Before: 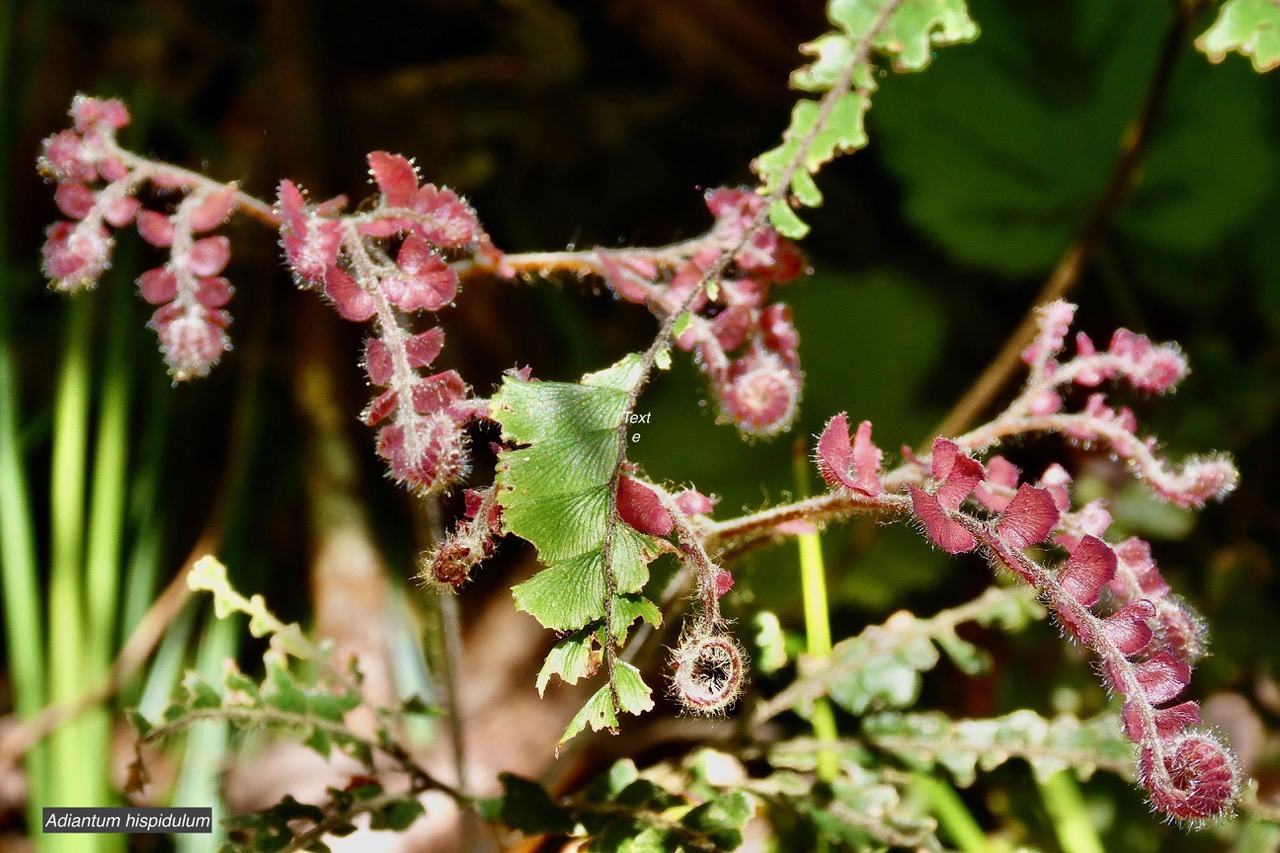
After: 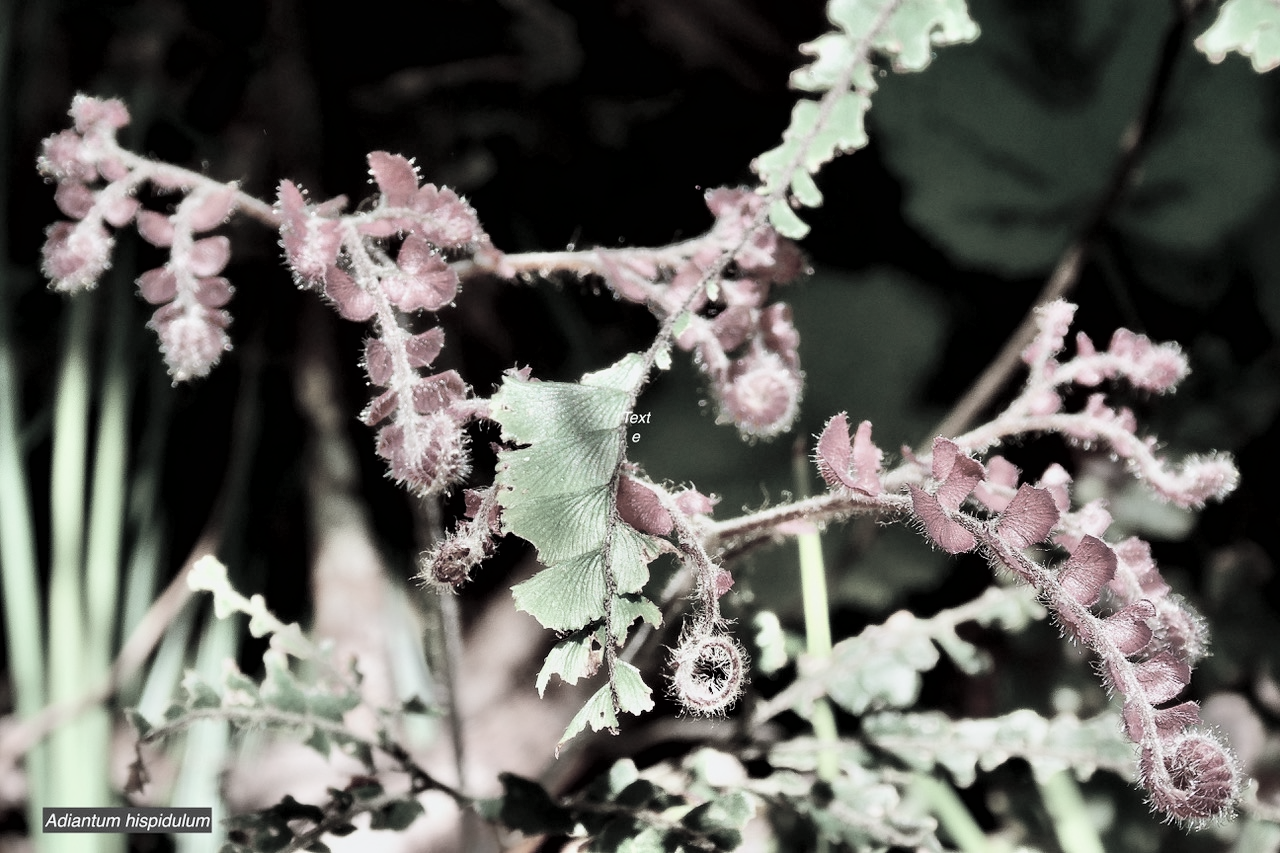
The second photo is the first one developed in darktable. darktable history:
color contrast: green-magenta contrast 0.3, blue-yellow contrast 0.15
white balance: red 0.976, blue 1.04
global tonemap: drago (0.7, 100)
tone equalizer: -8 EV -1.08 EV, -7 EV -1.01 EV, -6 EV -0.867 EV, -5 EV -0.578 EV, -3 EV 0.578 EV, -2 EV 0.867 EV, -1 EV 1.01 EV, +0 EV 1.08 EV, edges refinement/feathering 500, mask exposure compensation -1.57 EV, preserve details no
